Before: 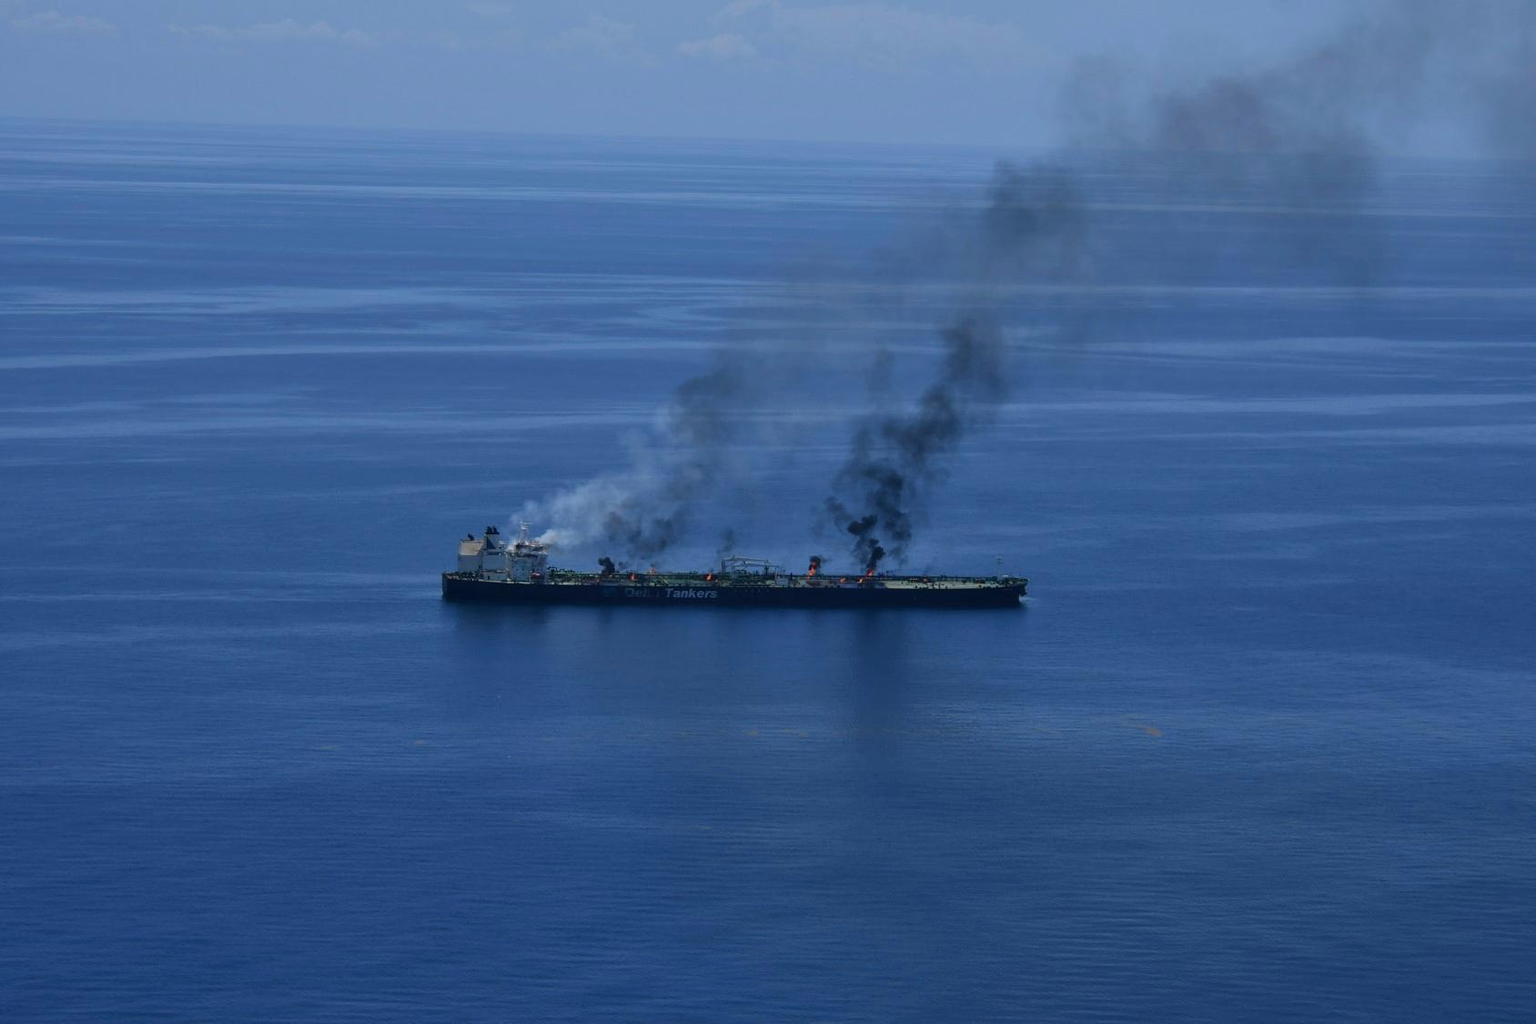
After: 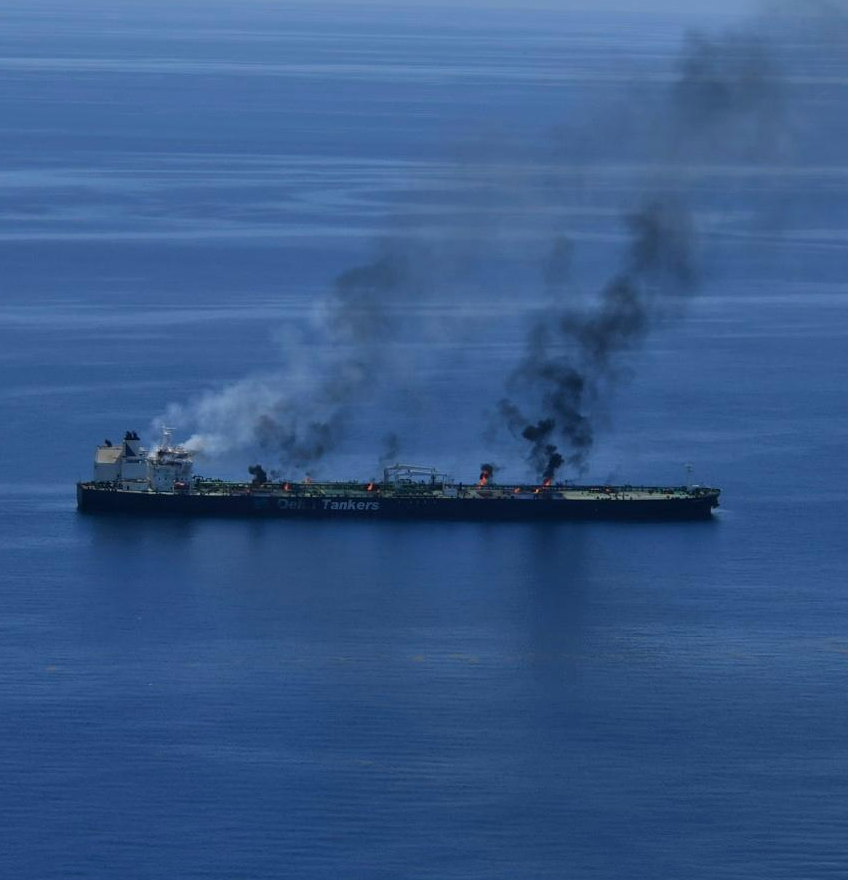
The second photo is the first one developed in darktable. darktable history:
crop and rotate: angle 0.011°, left 24.261%, top 13.098%, right 25.452%, bottom 8.636%
